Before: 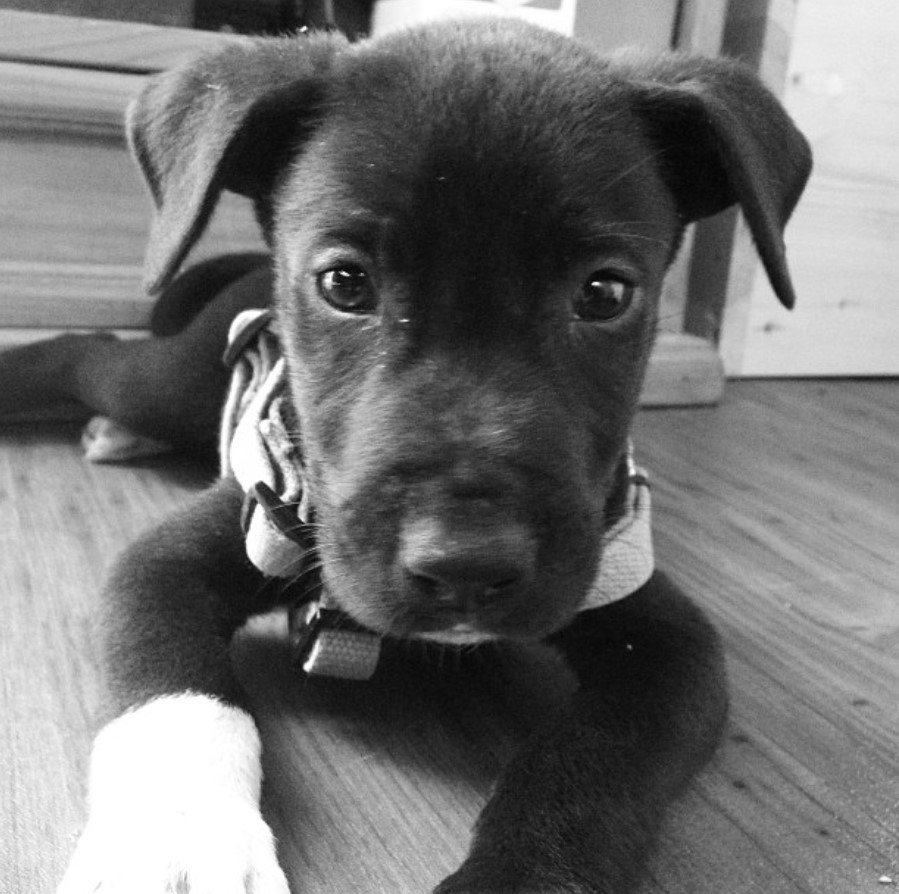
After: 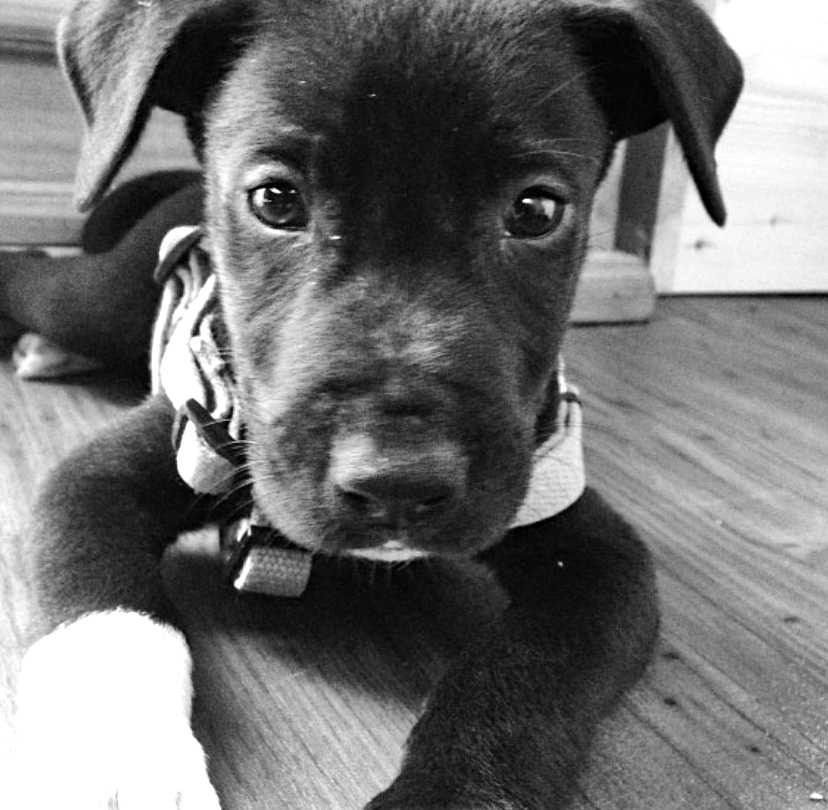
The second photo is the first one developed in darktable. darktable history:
crop and rotate: left 7.828%, top 9.353%
color balance rgb: perceptual saturation grading › global saturation 25.797%, perceptual brilliance grading › global brilliance 1.869%, perceptual brilliance grading › highlights -3.911%, global vibrance 30.045%, contrast 10.06%
haze removal: compatibility mode true, adaptive false
contrast brightness saturation: contrast 0.074
shadows and highlights: radius 112.8, shadows 51.06, white point adjustment 9.08, highlights -2.29, soften with gaussian
